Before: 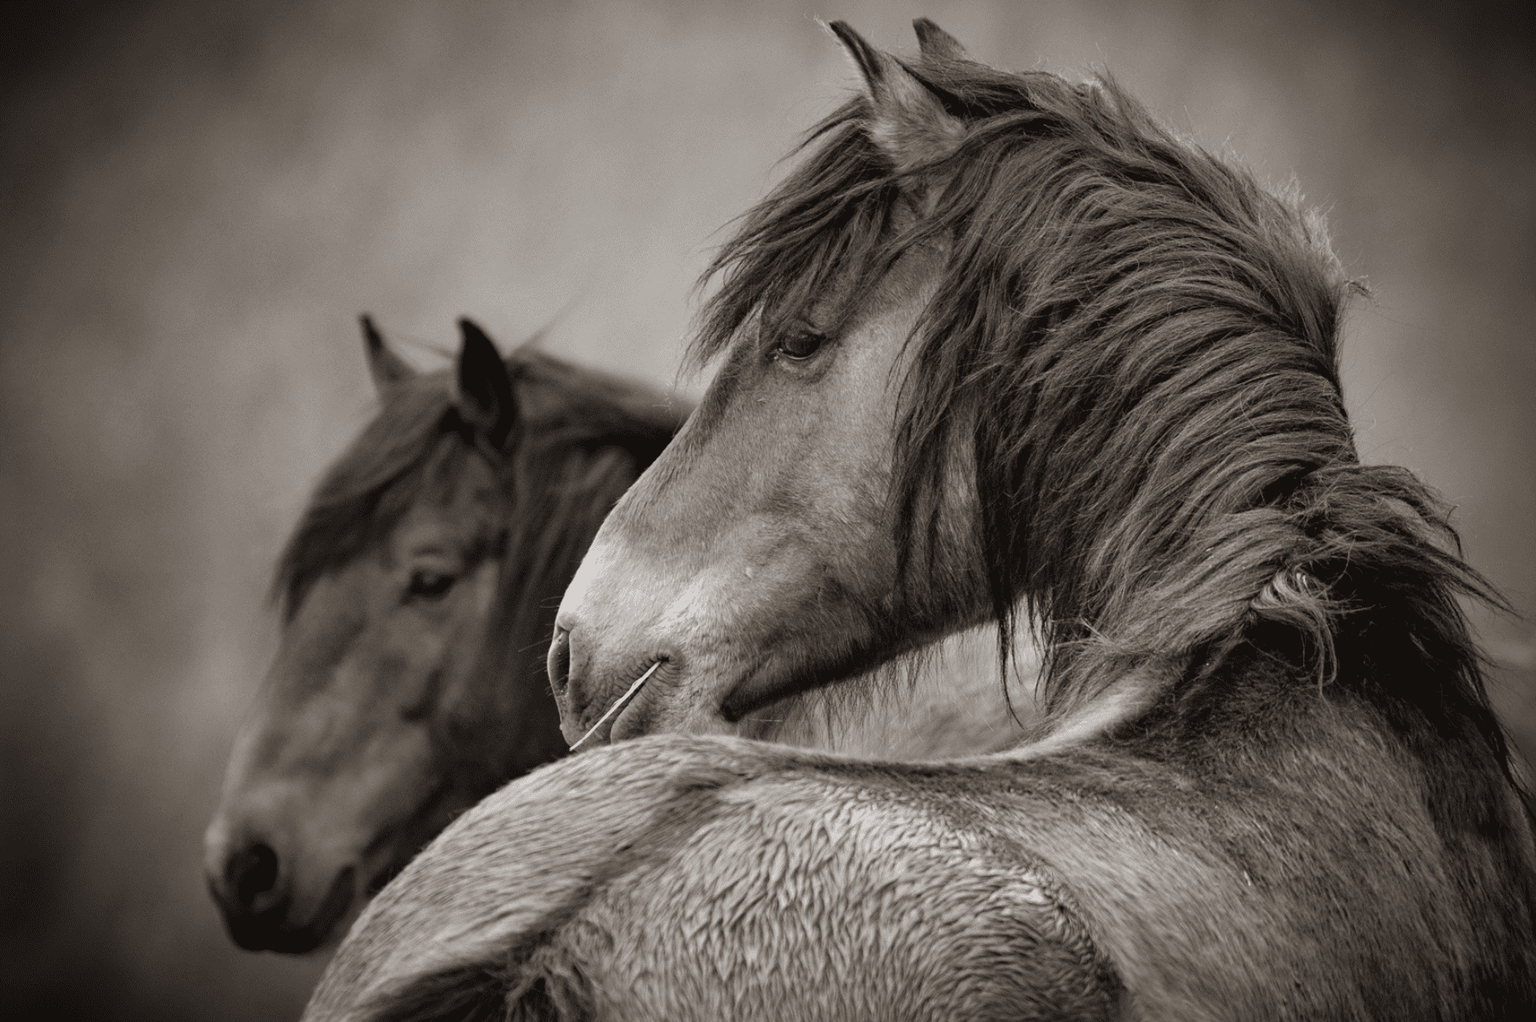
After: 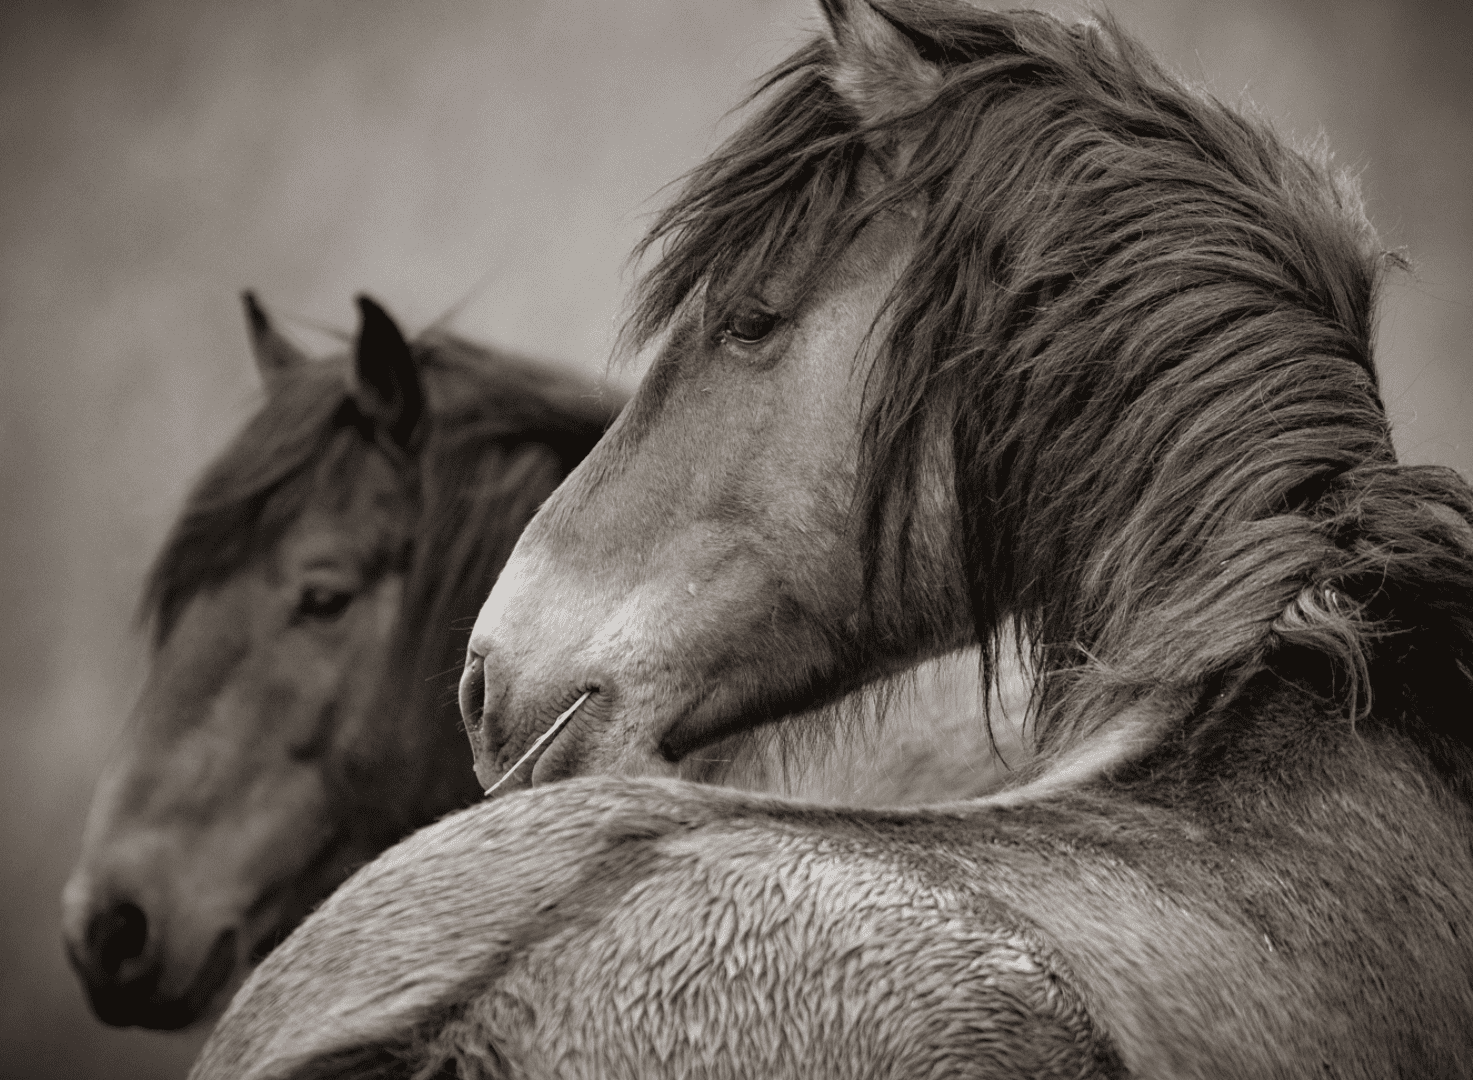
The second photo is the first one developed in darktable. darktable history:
crop: left 9.841%, top 6.251%, right 7.219%, bottom 2.297%
shadows and highlights: radius 332.95, shadows 53.68, highlights -99.71, compress 94.54%, soften with gaussian
